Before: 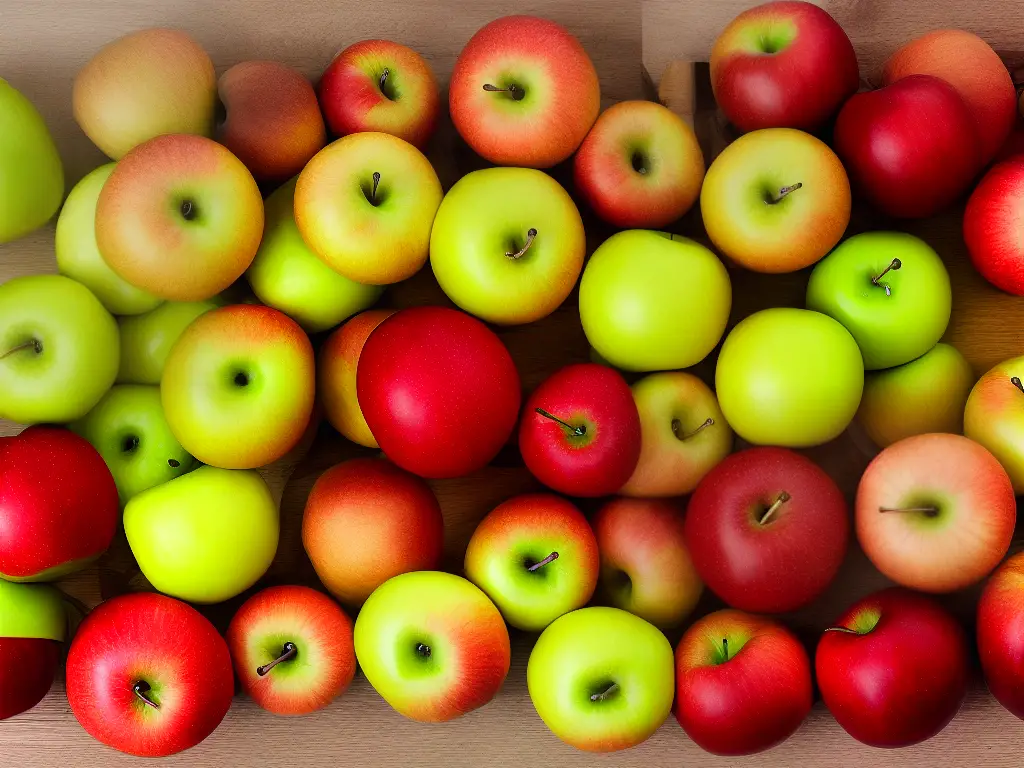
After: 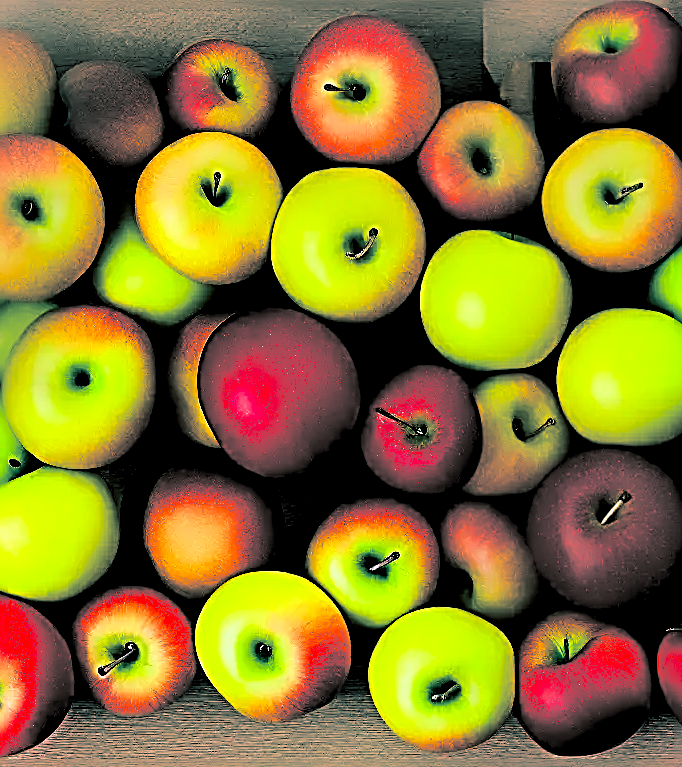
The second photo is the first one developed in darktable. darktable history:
contrast brightness saturation: contrast 0.18, saturation 0.3
split-toning: shadows › hue 183.6°, shadows › saturation 0.52, highlights › hue 0°, highlights › saturation 0
crop and rotate: left 15.546%, right 17.787%
rgb levels: levels [[0.034, 0.472, 0.904], [0, 0.5, 1], [0, 0.5, 1]]
sharpen: radius 3.158, amount 1.731
